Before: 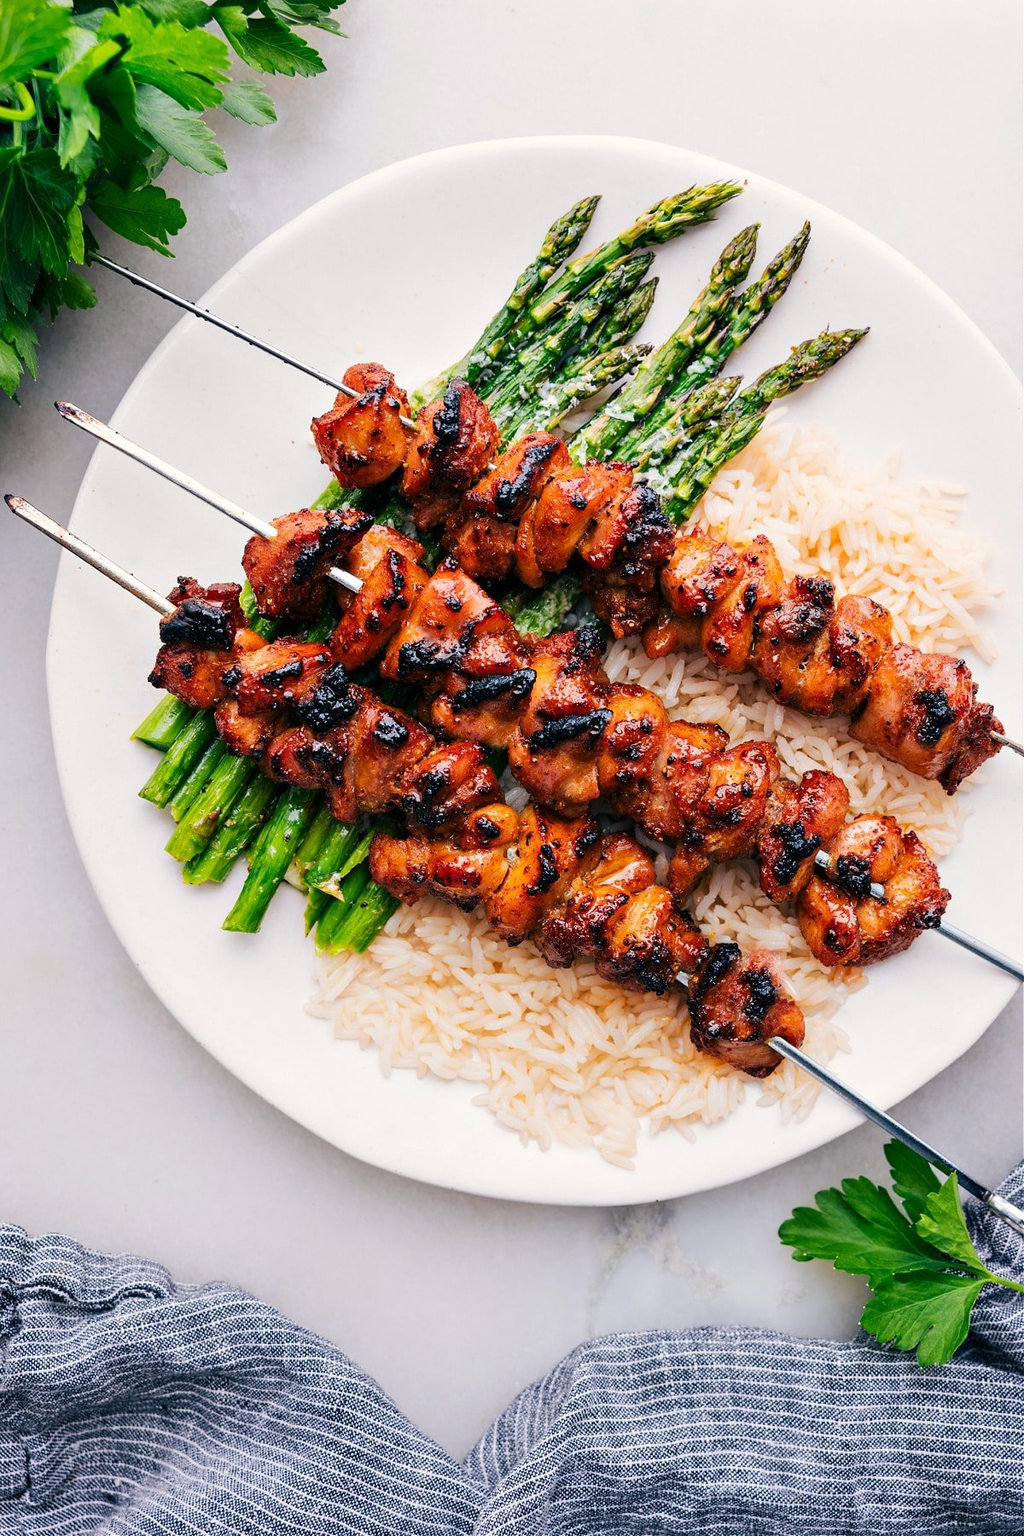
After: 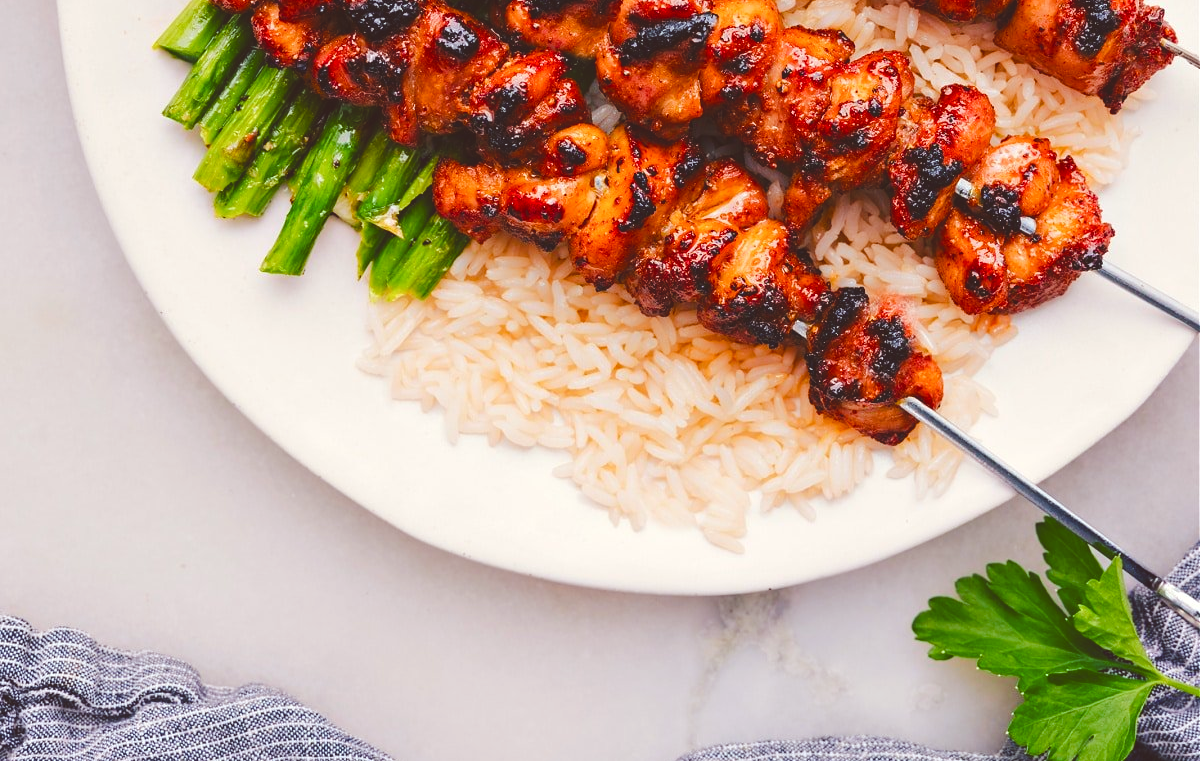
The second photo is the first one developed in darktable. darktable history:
color balance rgb: power › chroma 1.533%, power › hue 28.48°, global offset › luminance 1.49%, perceptual saturation grading › global saturation 20%, perceptual saturation grading › highlights -25.501%, perceptual saturation grading › shadows 25.306%, perceptual brilliance grading › mid-tones 9.121%, perceptual brilliance grading › shadows 15.193%
crop: top 45.495%, bottom 12.198%
